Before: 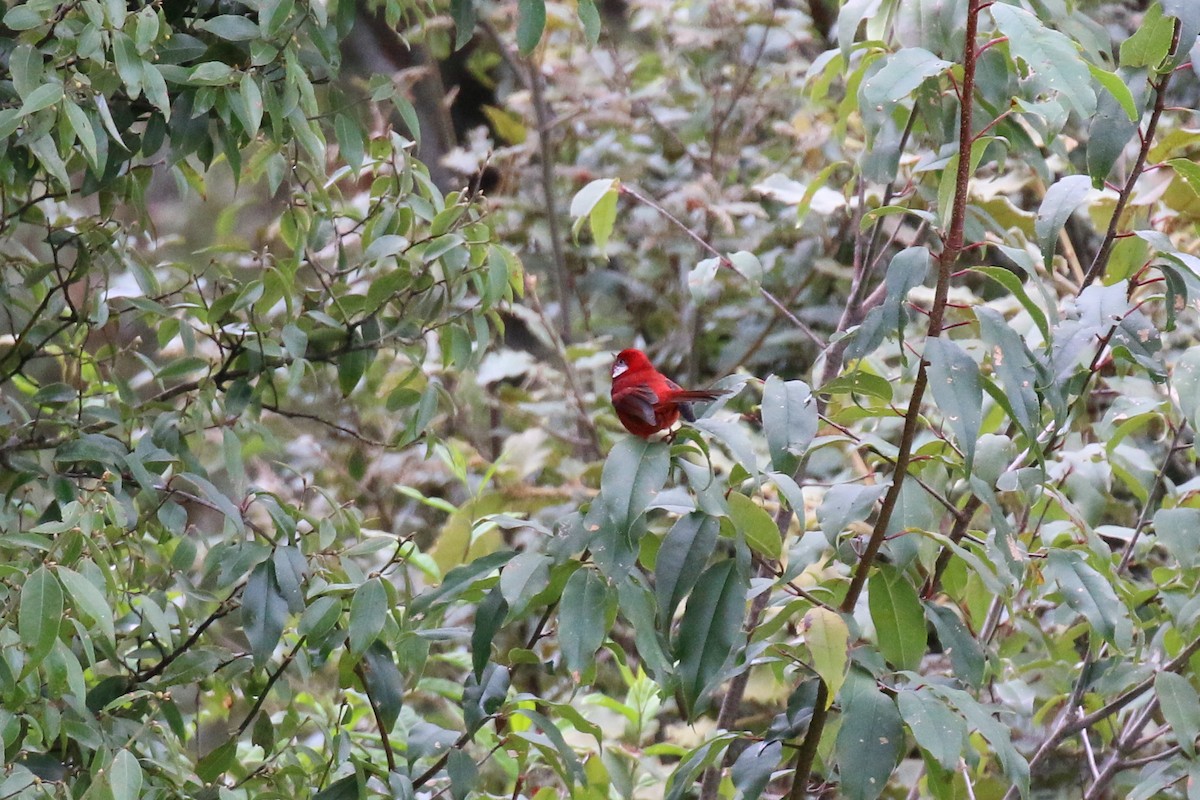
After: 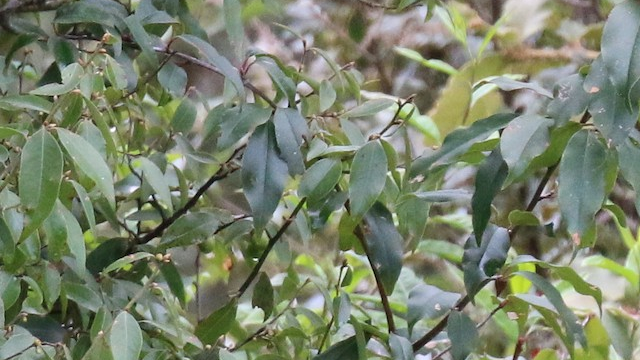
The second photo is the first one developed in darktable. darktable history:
crop and rotate: top 54.778%, right 46.61%, bottom 0.159%
contrast brightness saturation: contrast 0.07
color balance: input saturation 99%
